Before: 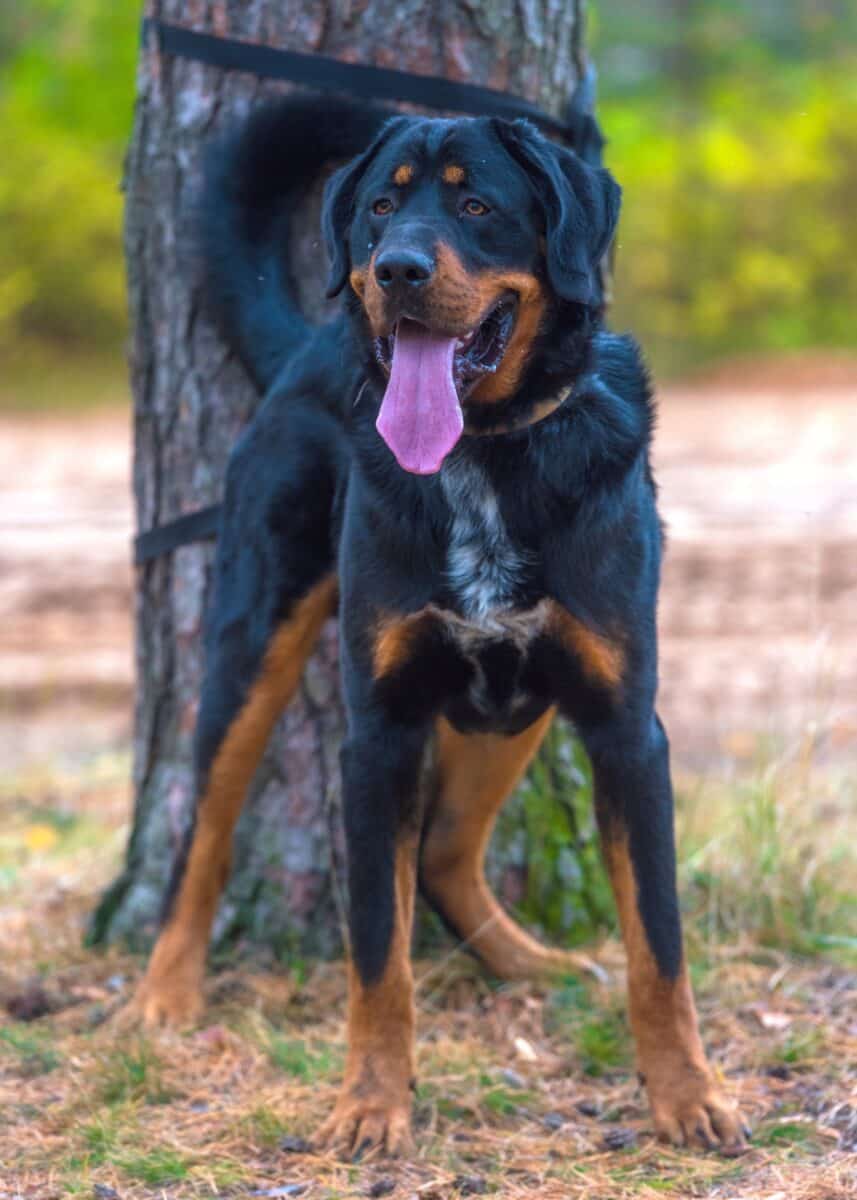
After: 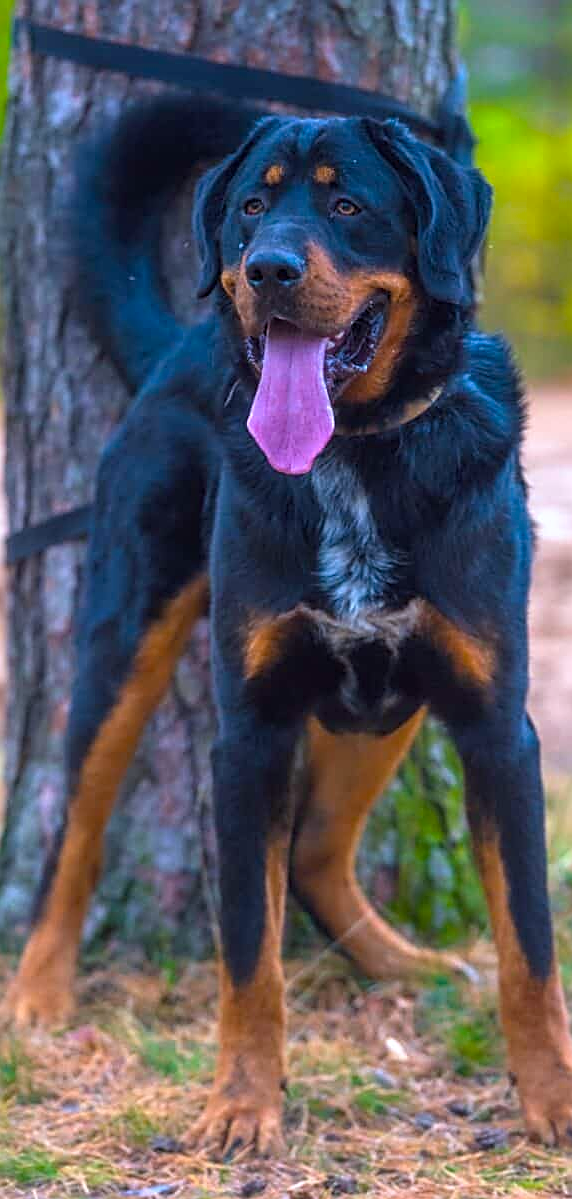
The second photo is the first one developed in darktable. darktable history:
color calibration: illuminant as shot in camera, x 0.358, y 0.373, temperature 4628.91 K
tone equalizer: on, module defaults
sharpen: amount 0.74
crop and rotate: left 15.088%, right 18.116%
color balance rgb: perceptual saturation grading › global saturation 25.261%
